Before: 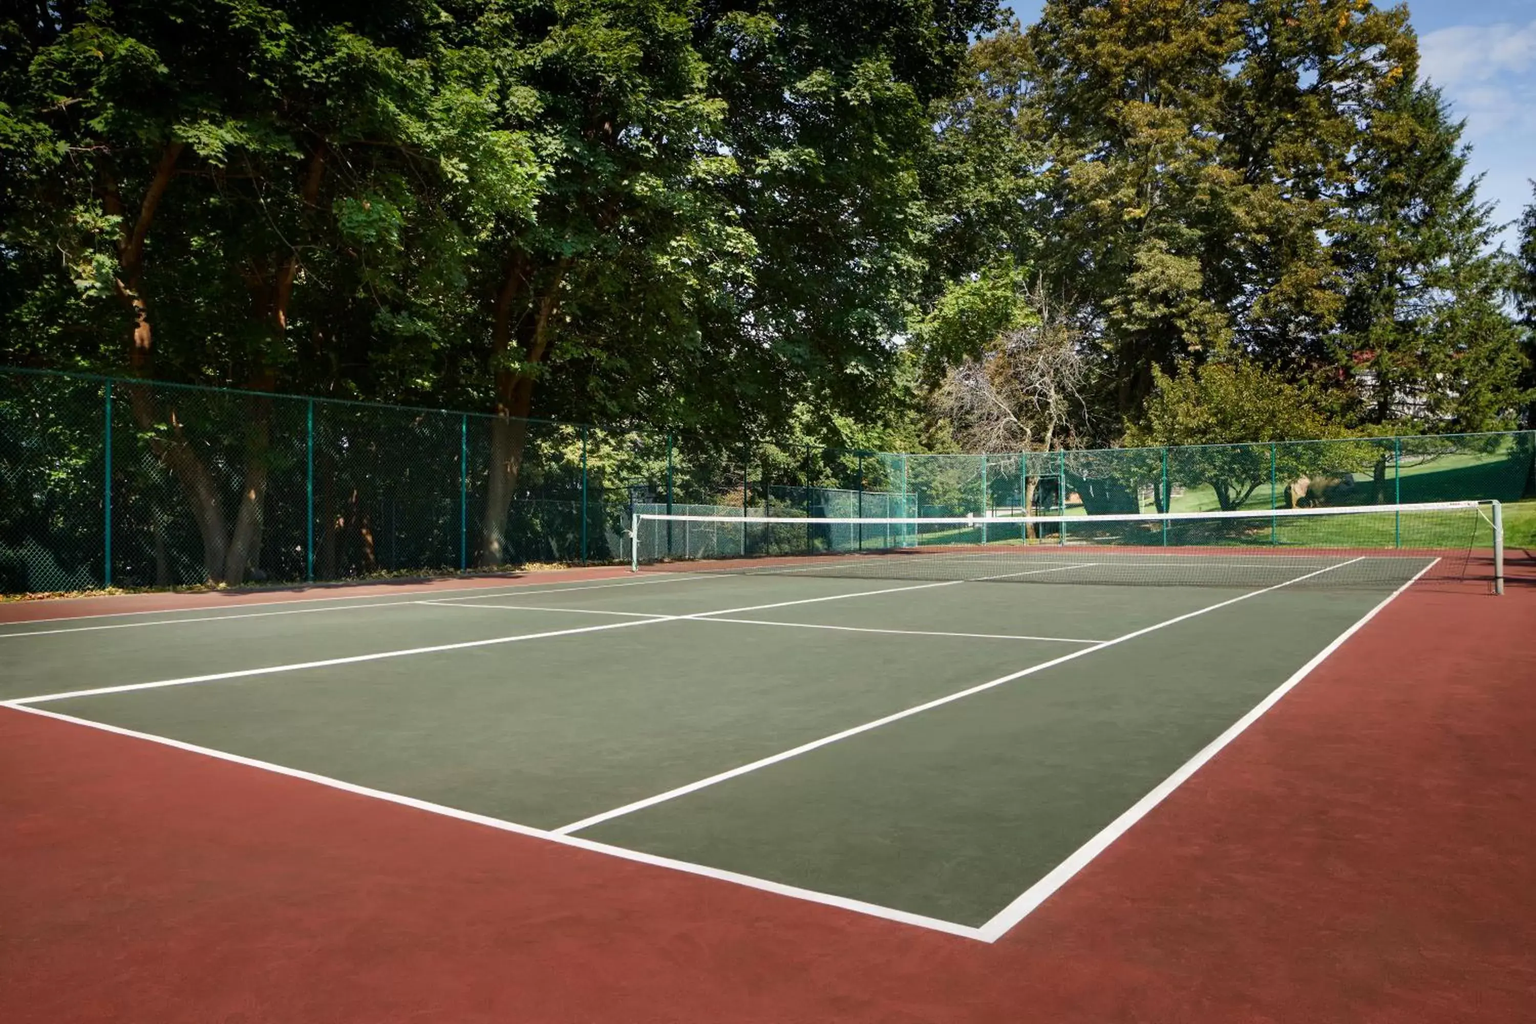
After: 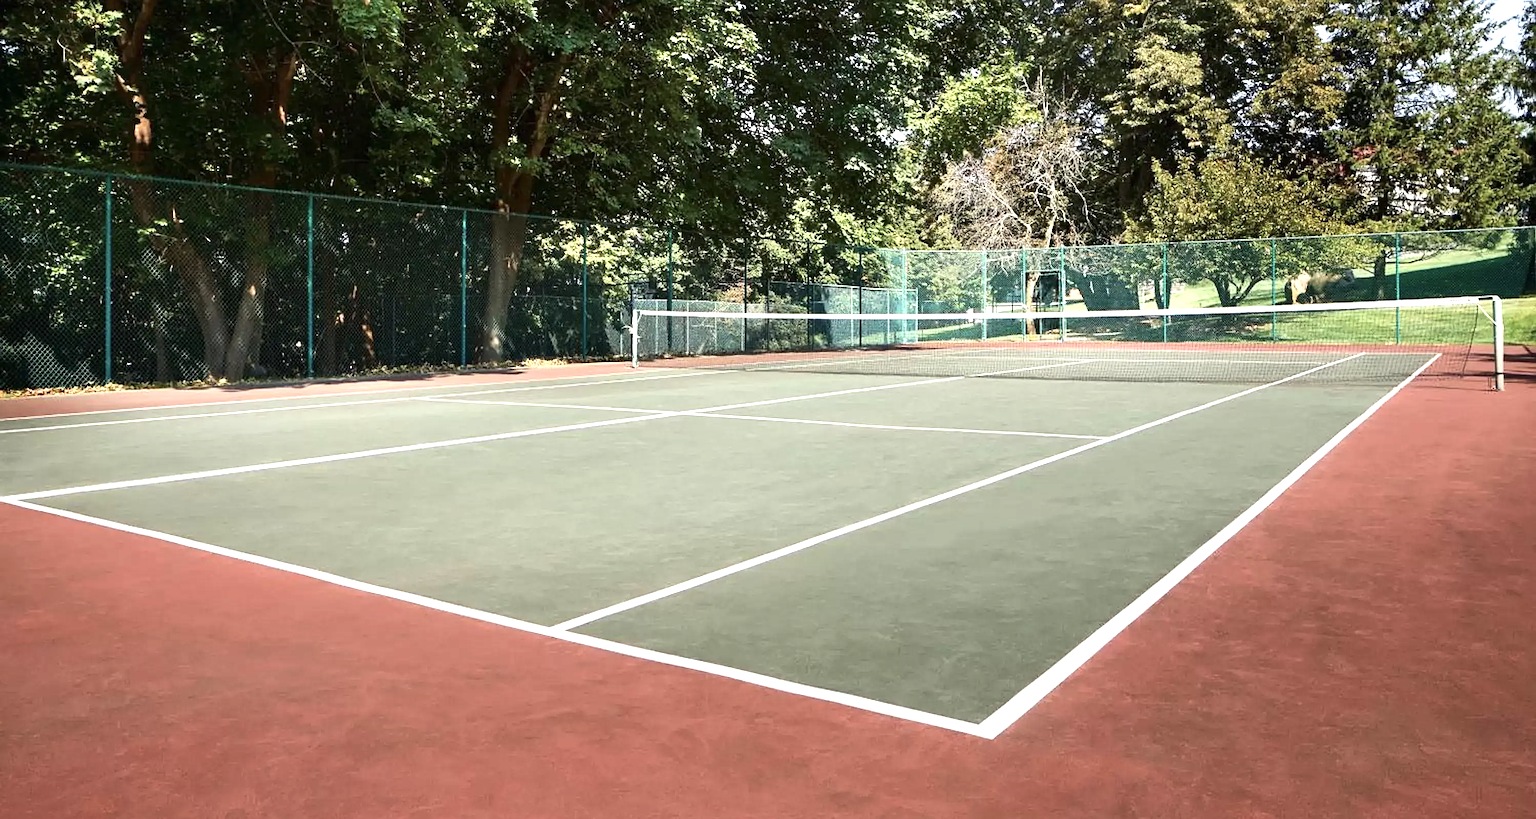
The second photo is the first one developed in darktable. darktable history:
shadows and highlights: shadows 25, highlights -25
contrast brightness saturation: contrast 0.18, saturation 0.3
sharpen: on, module defaults
color correction: saturation 0.57
exposure: black level correction 0, exposure 1.1 EV, compensate exposure bias true, compensate highlight preservation false
crop and rotate: top 19.998%
